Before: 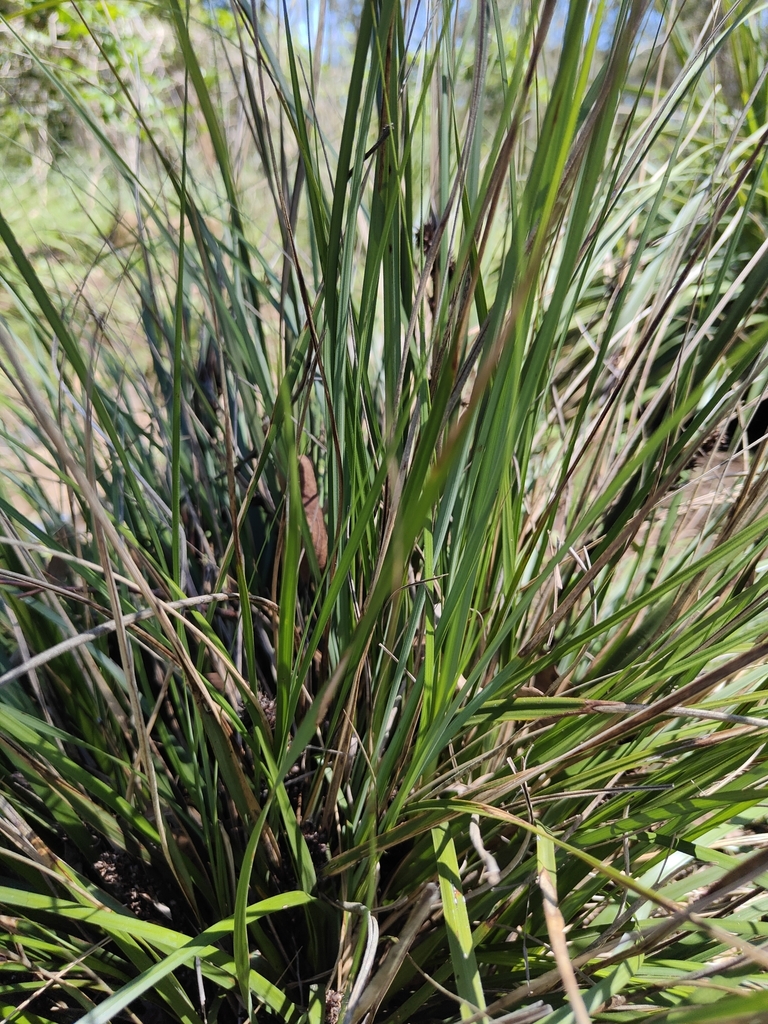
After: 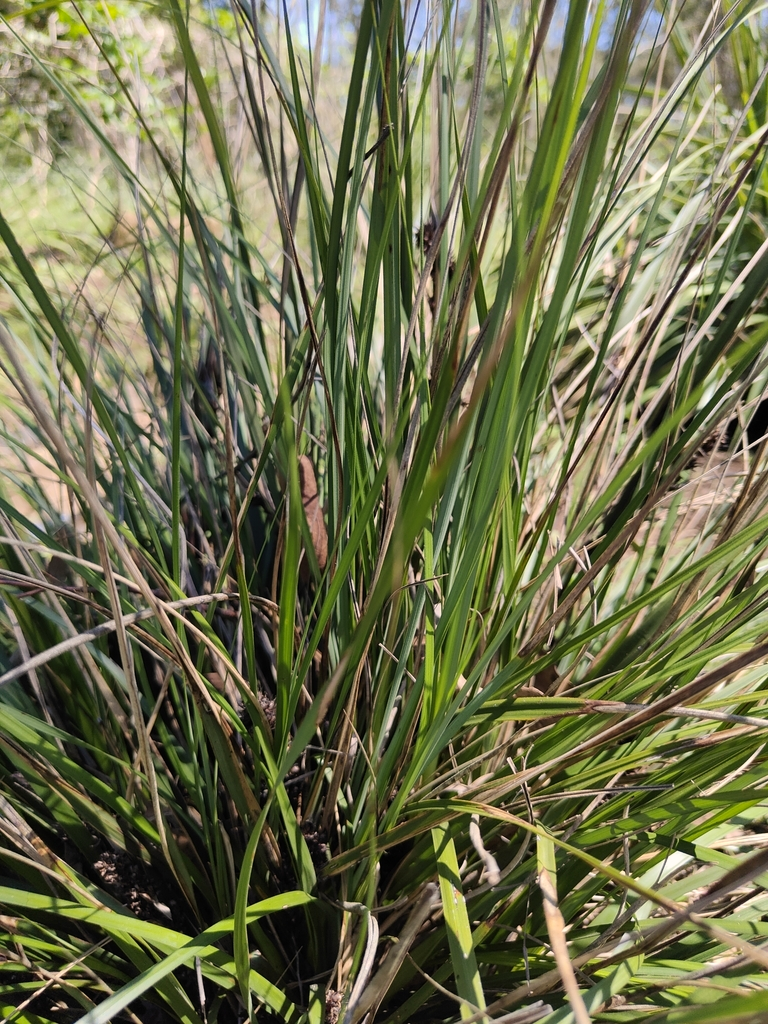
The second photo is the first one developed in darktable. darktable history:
color correction: highlights a* 3.88, highlights b* 5.13
